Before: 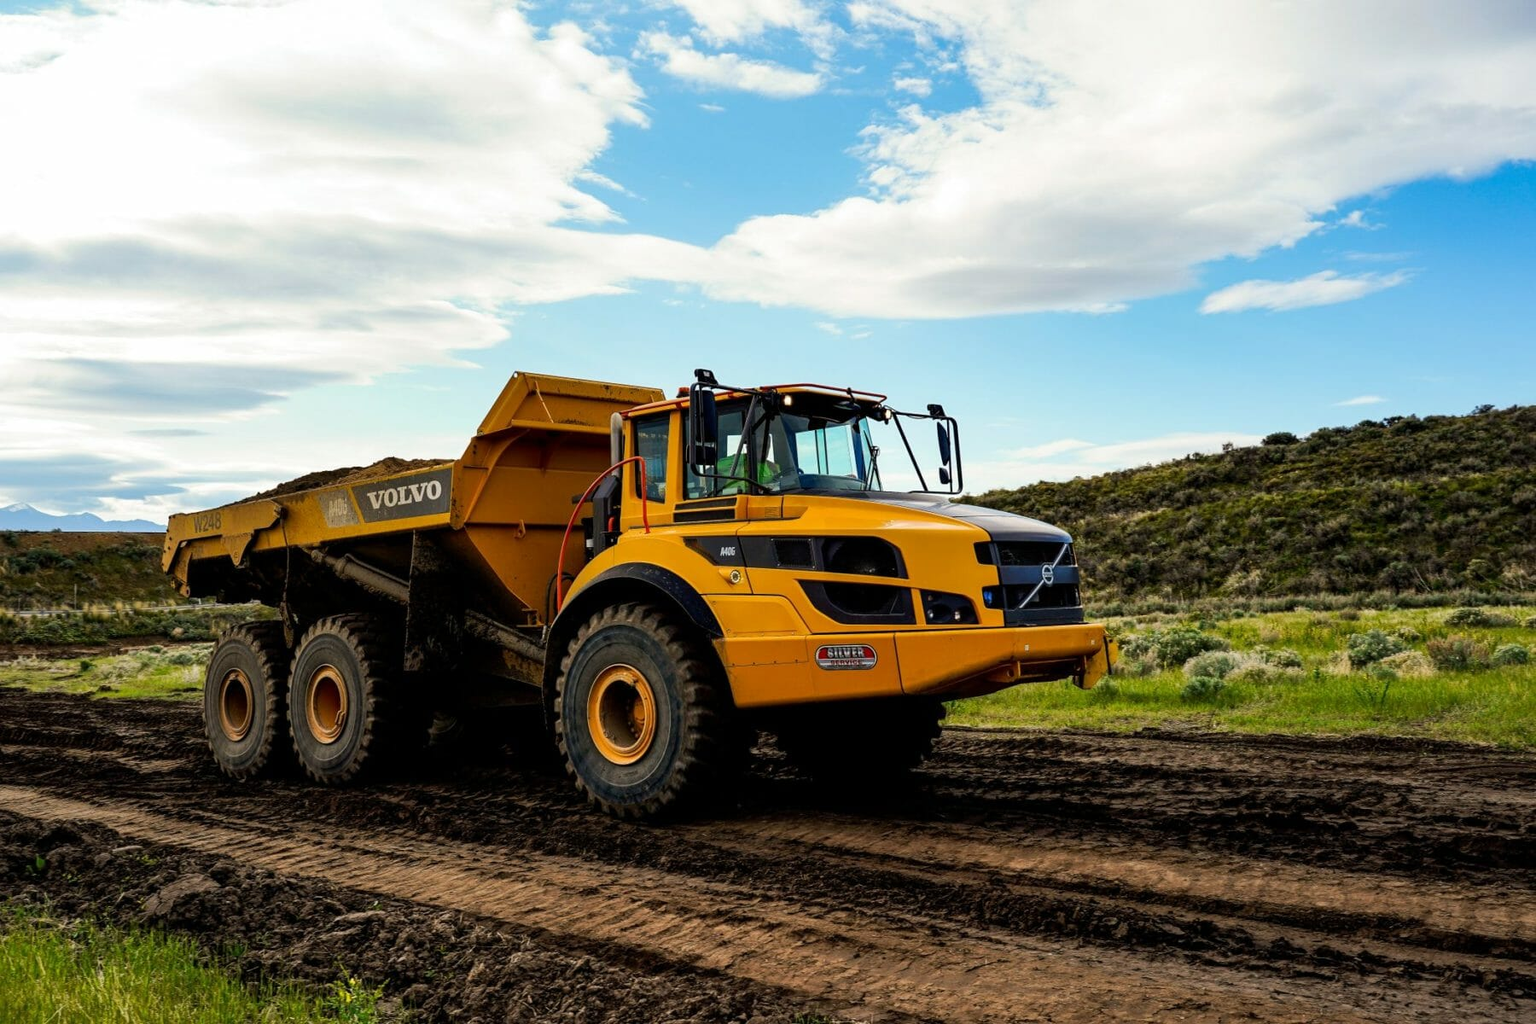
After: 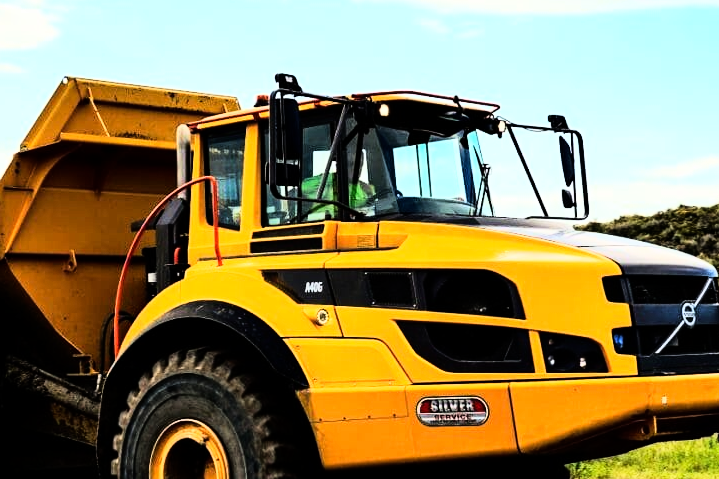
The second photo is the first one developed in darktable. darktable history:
rgb curve: curves: ch0 [(0, 0) (0.21, 0.15) (0.24, 0.21) (0.5, 0.75) (0.75, 0.96) (0.89, 0.99) (1, 1)]; ch1 [(0, 0.02) (0.21, 0.13) (0.25, 0.2) (0.5, 0.67) (0.75, 0.9) (0.89, 0.97) (1, 1)]; ch2 [(0, 0.02) (0.21, 0.13) (0.25, 0.2) (0.5, 0.67) (0.75, 0.9) (0.89, 0.97) (1, 1)], compensate middle gray true
crop: left 30%, top 30%, right 30%, bottom 30%
